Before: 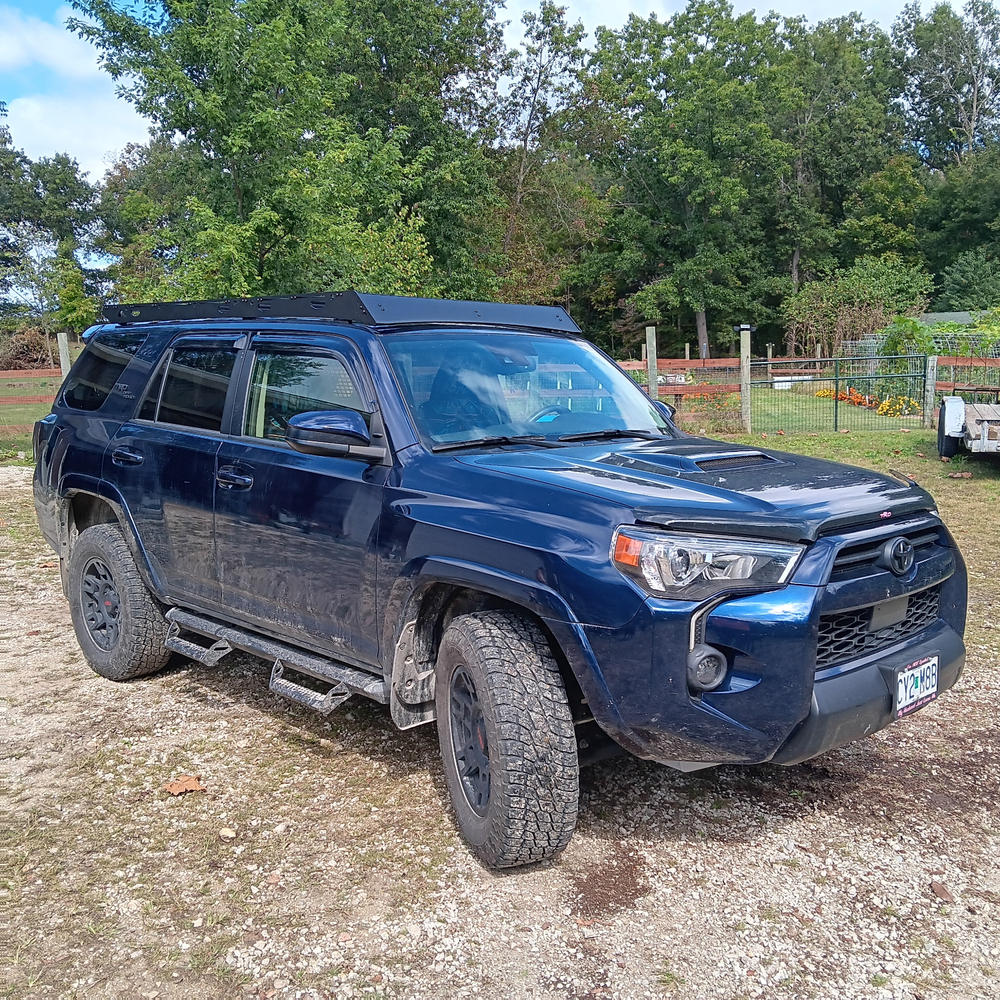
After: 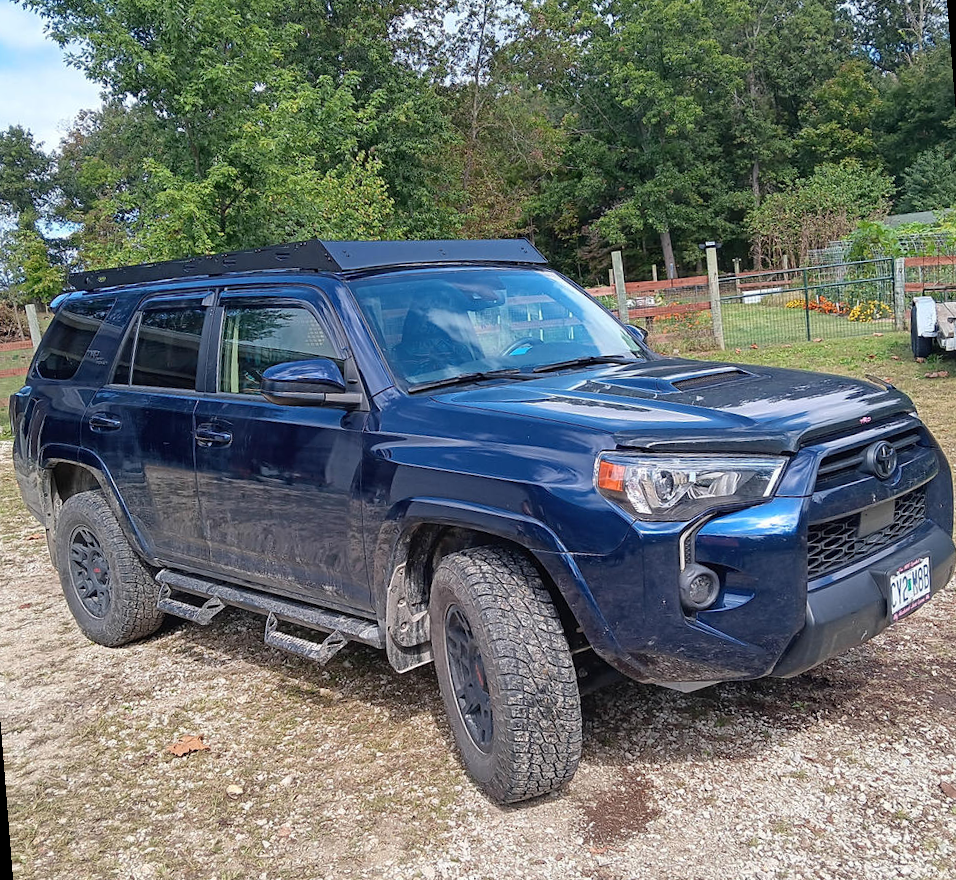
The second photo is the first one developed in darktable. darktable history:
rotate and perspective: rotation -4.57°, crop left 0.054, crop right 0.944, crop top 0.087, crop bottom 0.914
crop: top 1.049%, right 0.001%
